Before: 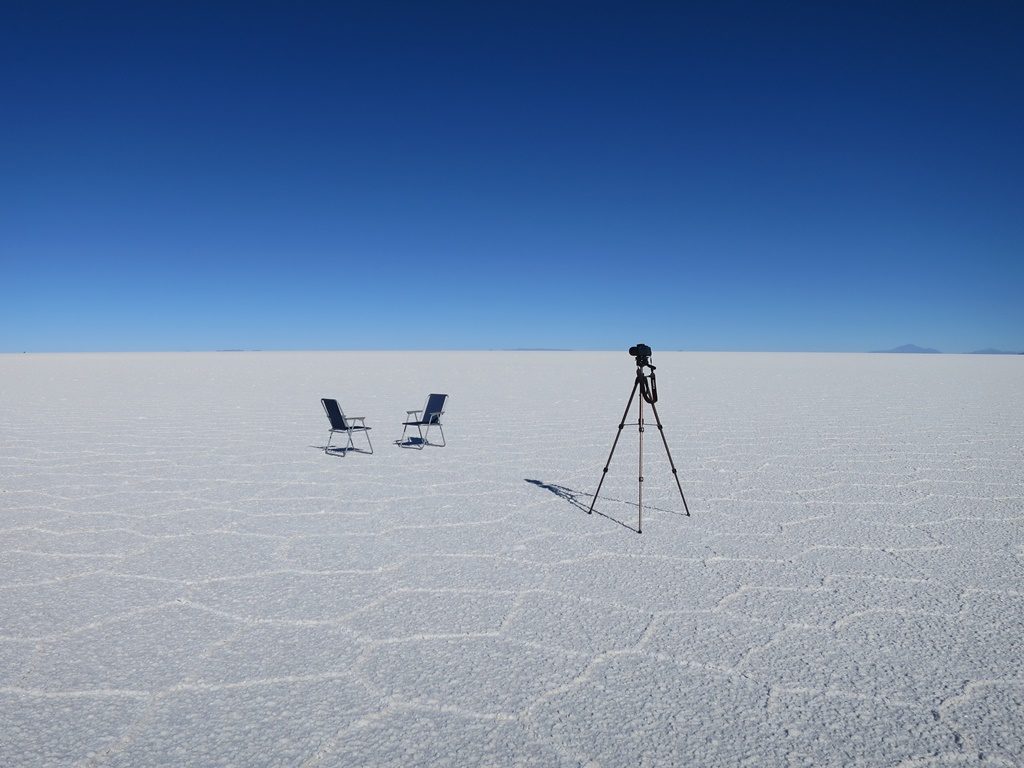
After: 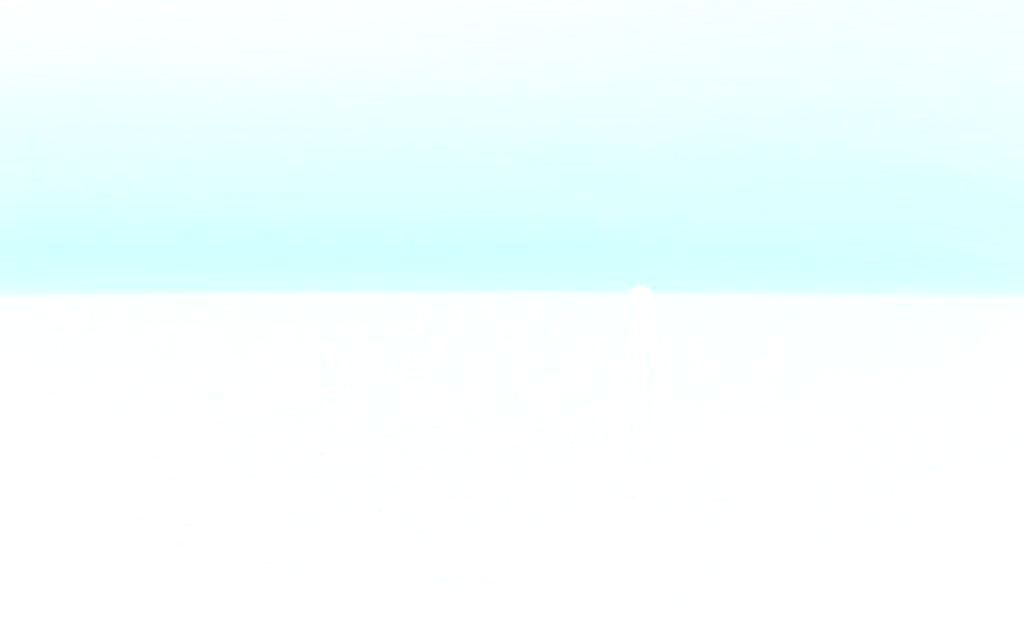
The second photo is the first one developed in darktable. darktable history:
bloom: size 70%, threshold 25%, strength 70%
crop: top 7.625%, bottom 8.027%
exposure: black level correction 0, exposure 0.7 EV, compensate exposure bias true, compensate highlight preservation false
